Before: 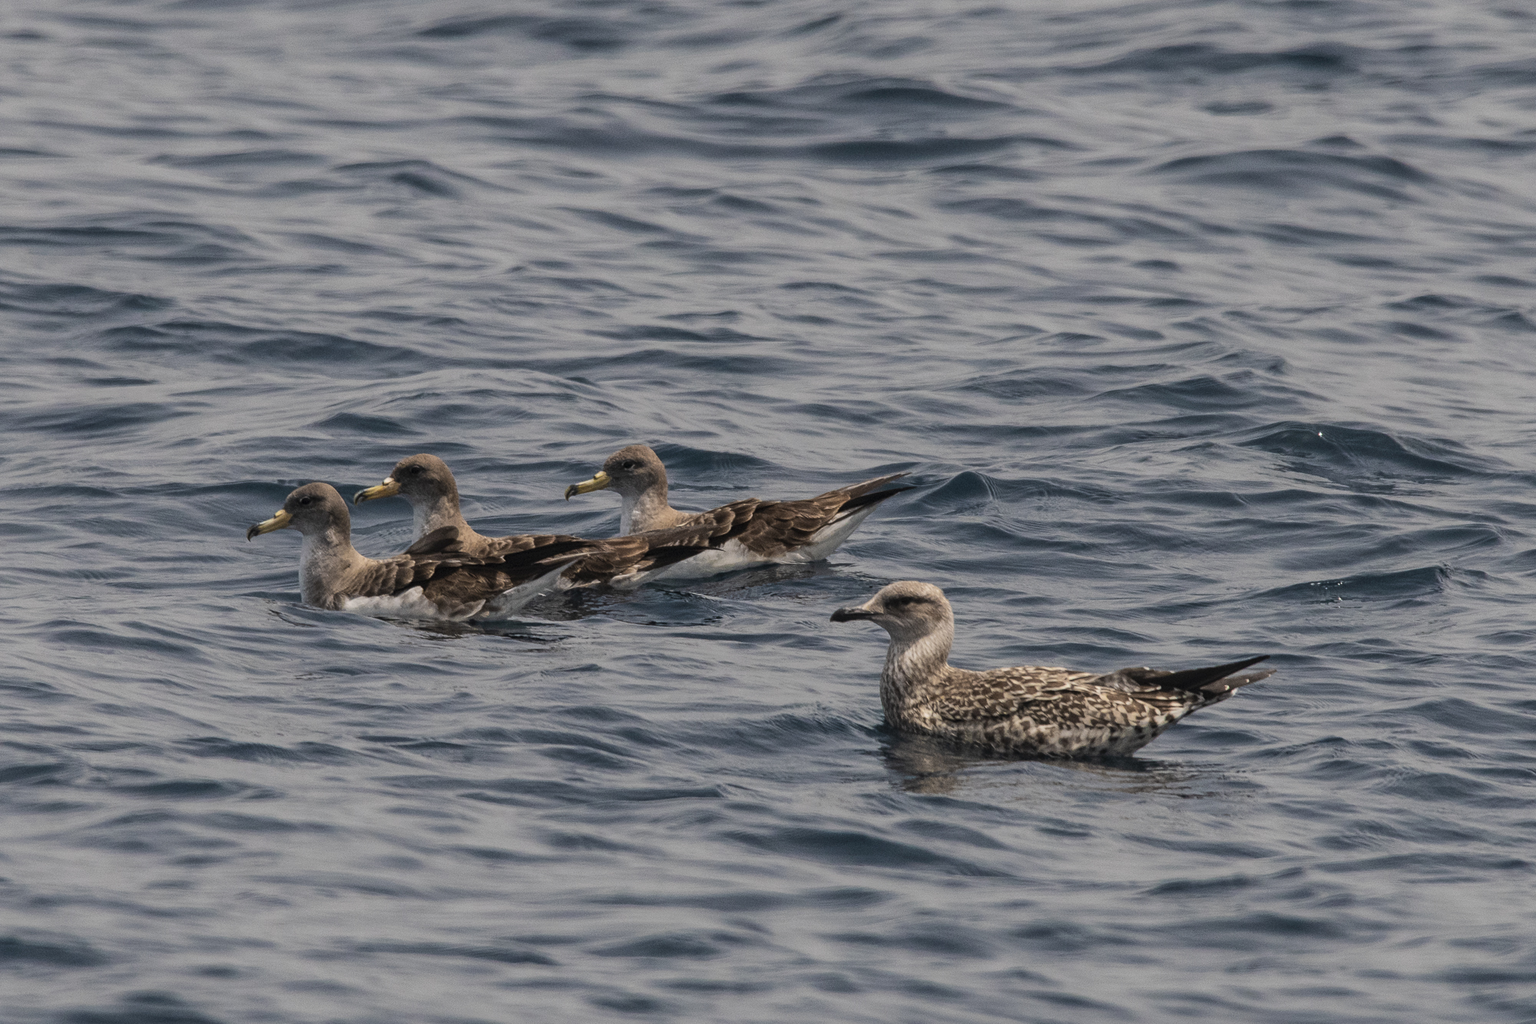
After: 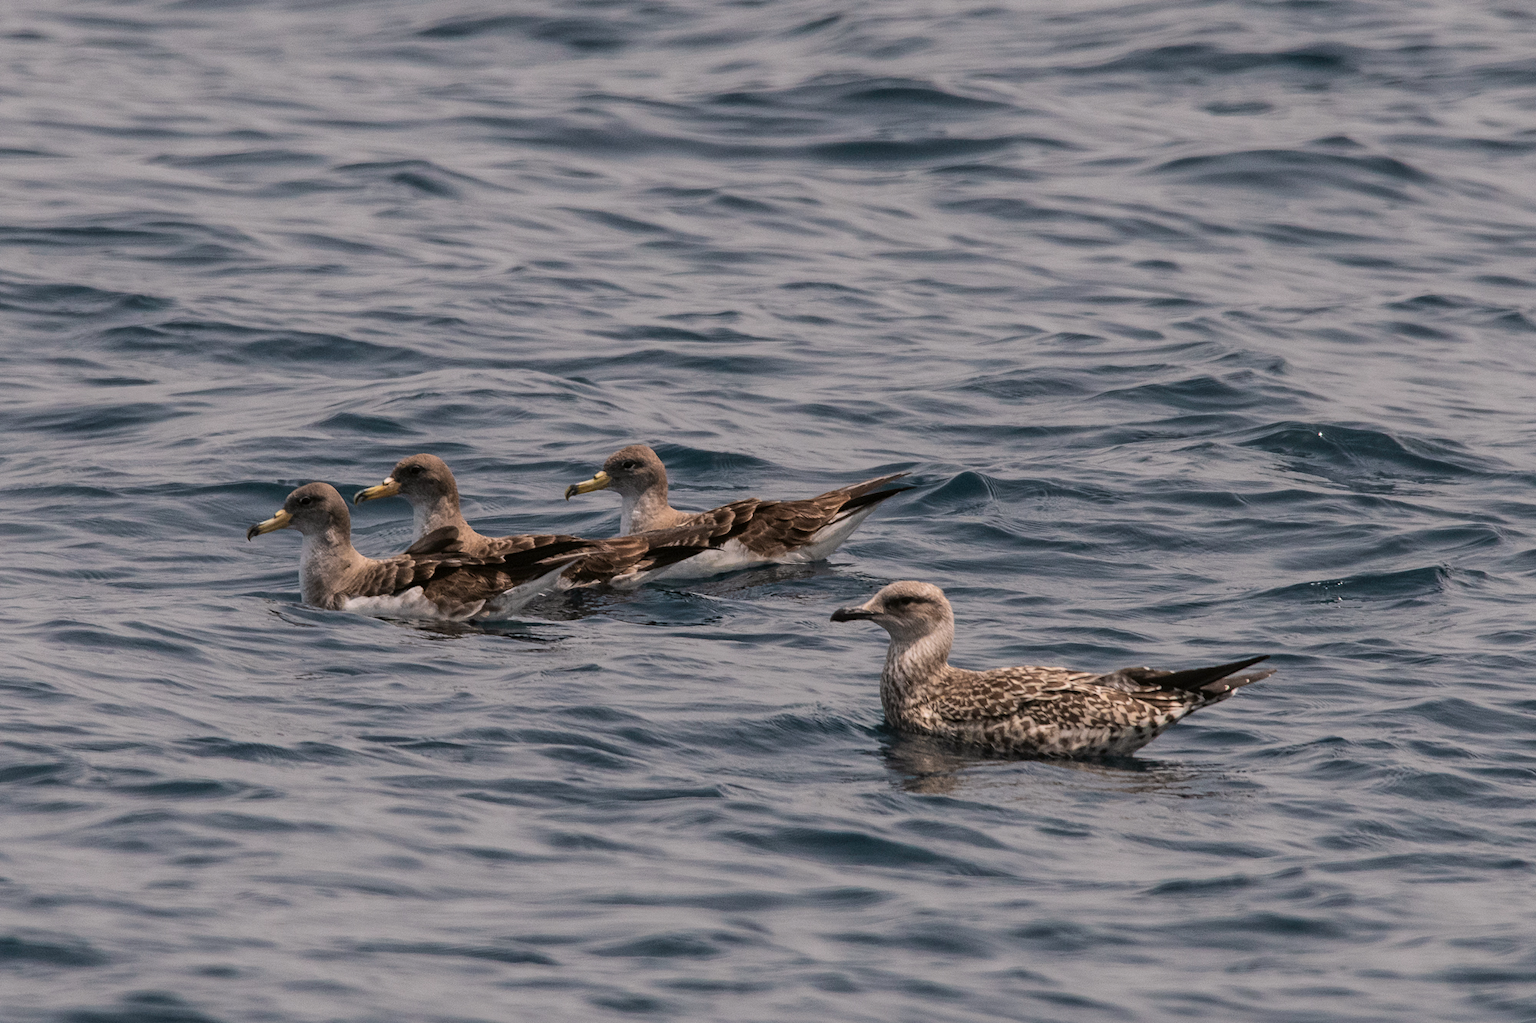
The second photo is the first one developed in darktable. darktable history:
color correction: highlights a* 3.16, highlights b* -1.62, shadows a* -0.085, shadows b* 2.09, saturation 0.981
